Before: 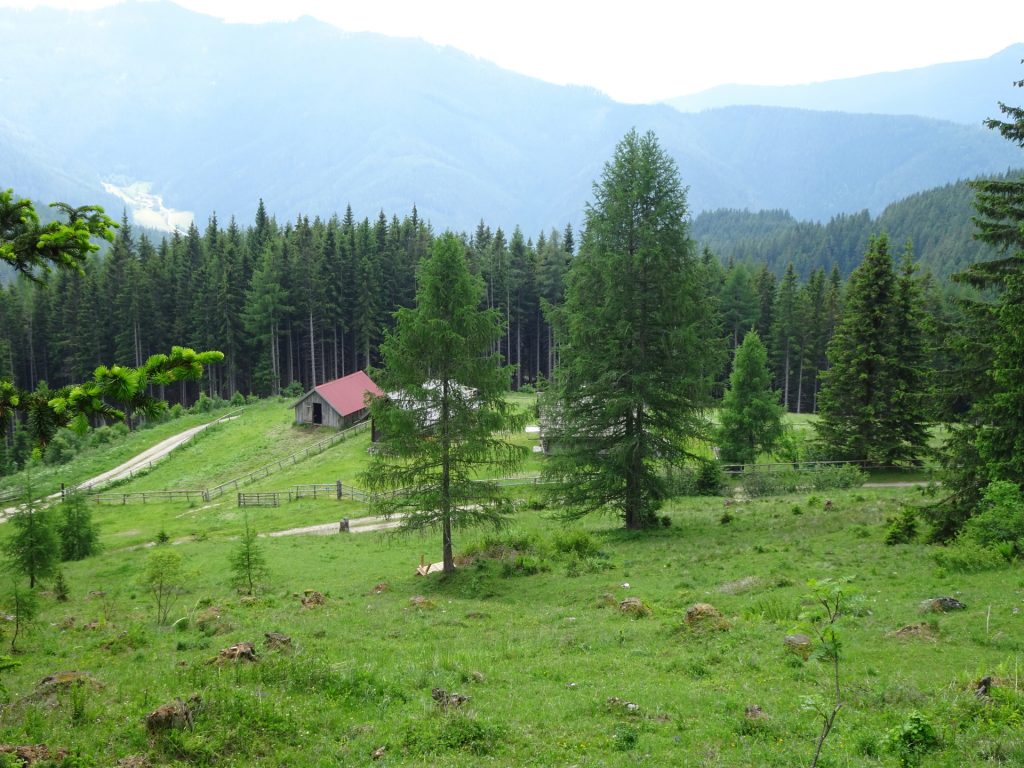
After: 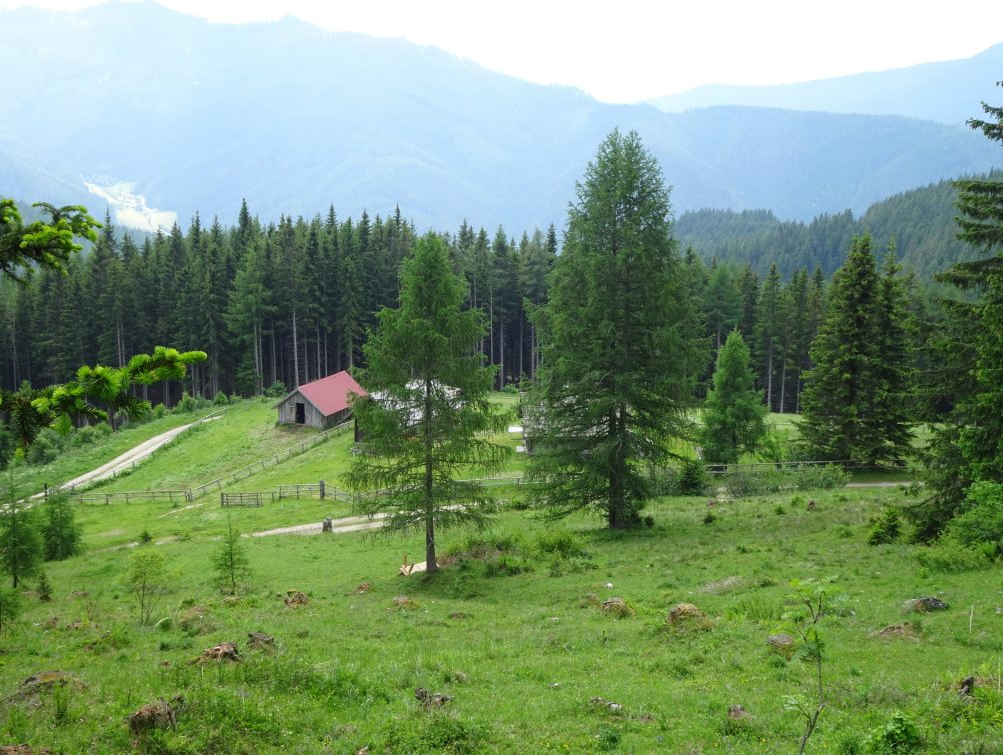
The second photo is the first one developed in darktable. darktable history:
crop: left 1.7%, right 0.283%, bottom 1.586%
levels: levels [0, 0.499, 1]
